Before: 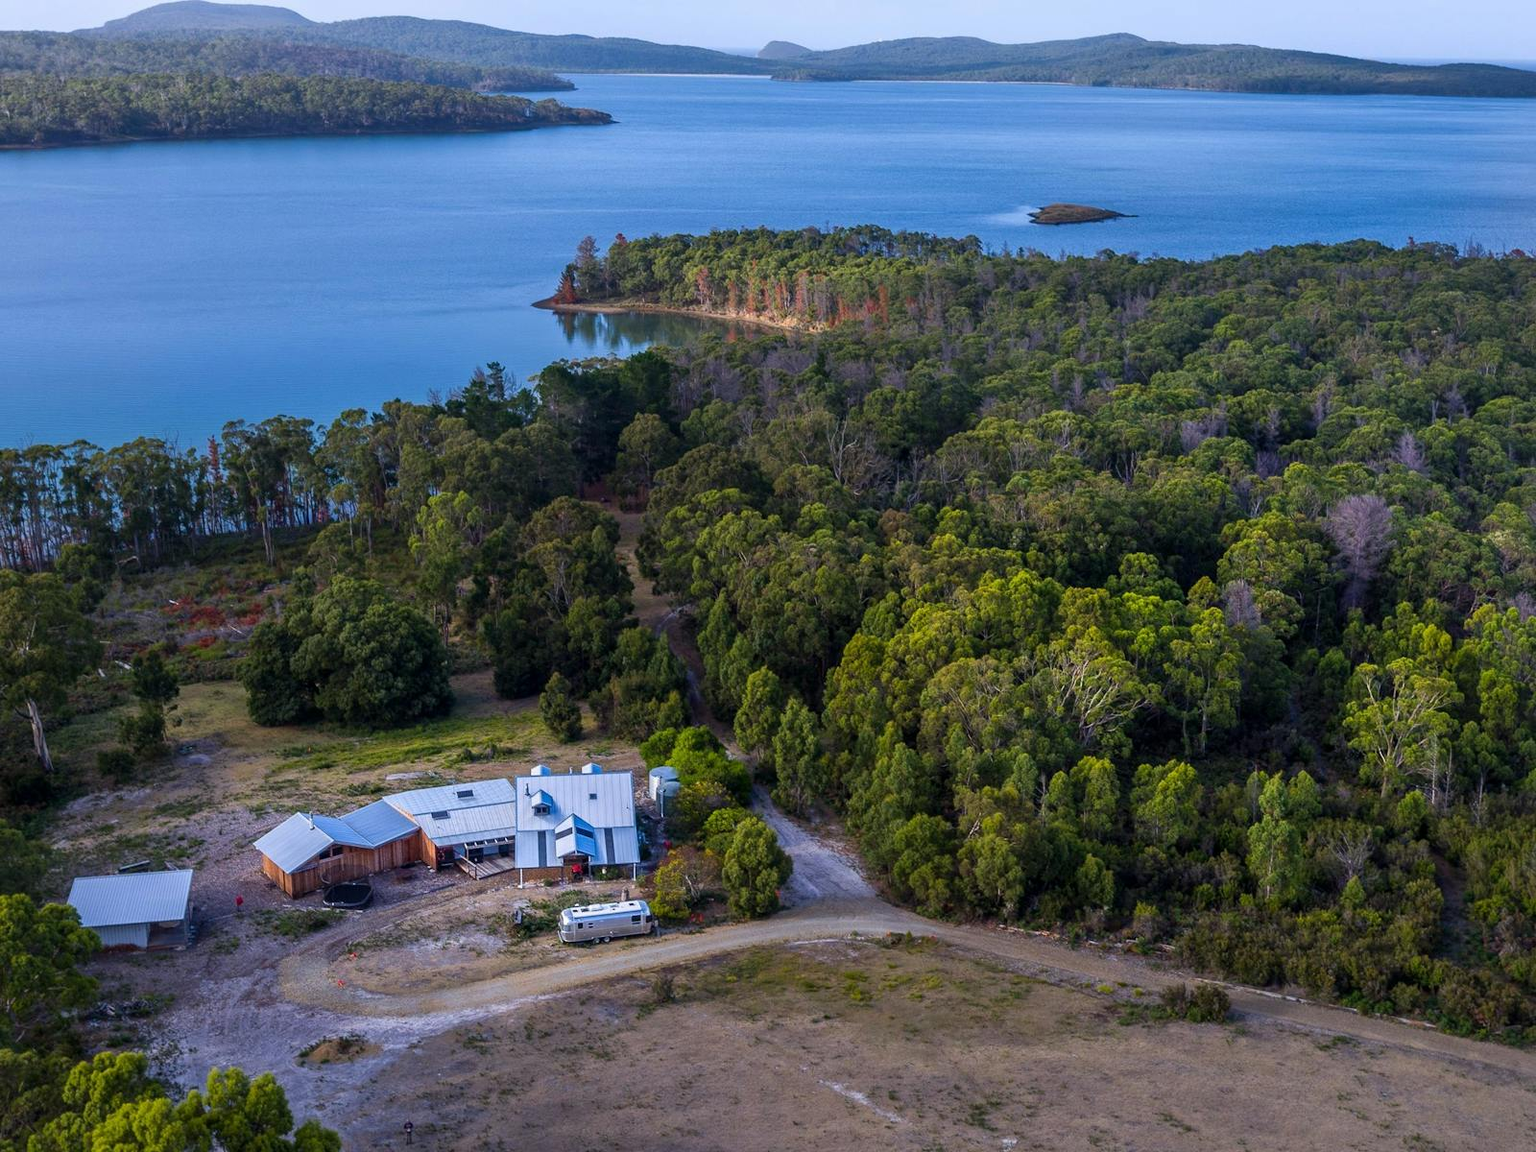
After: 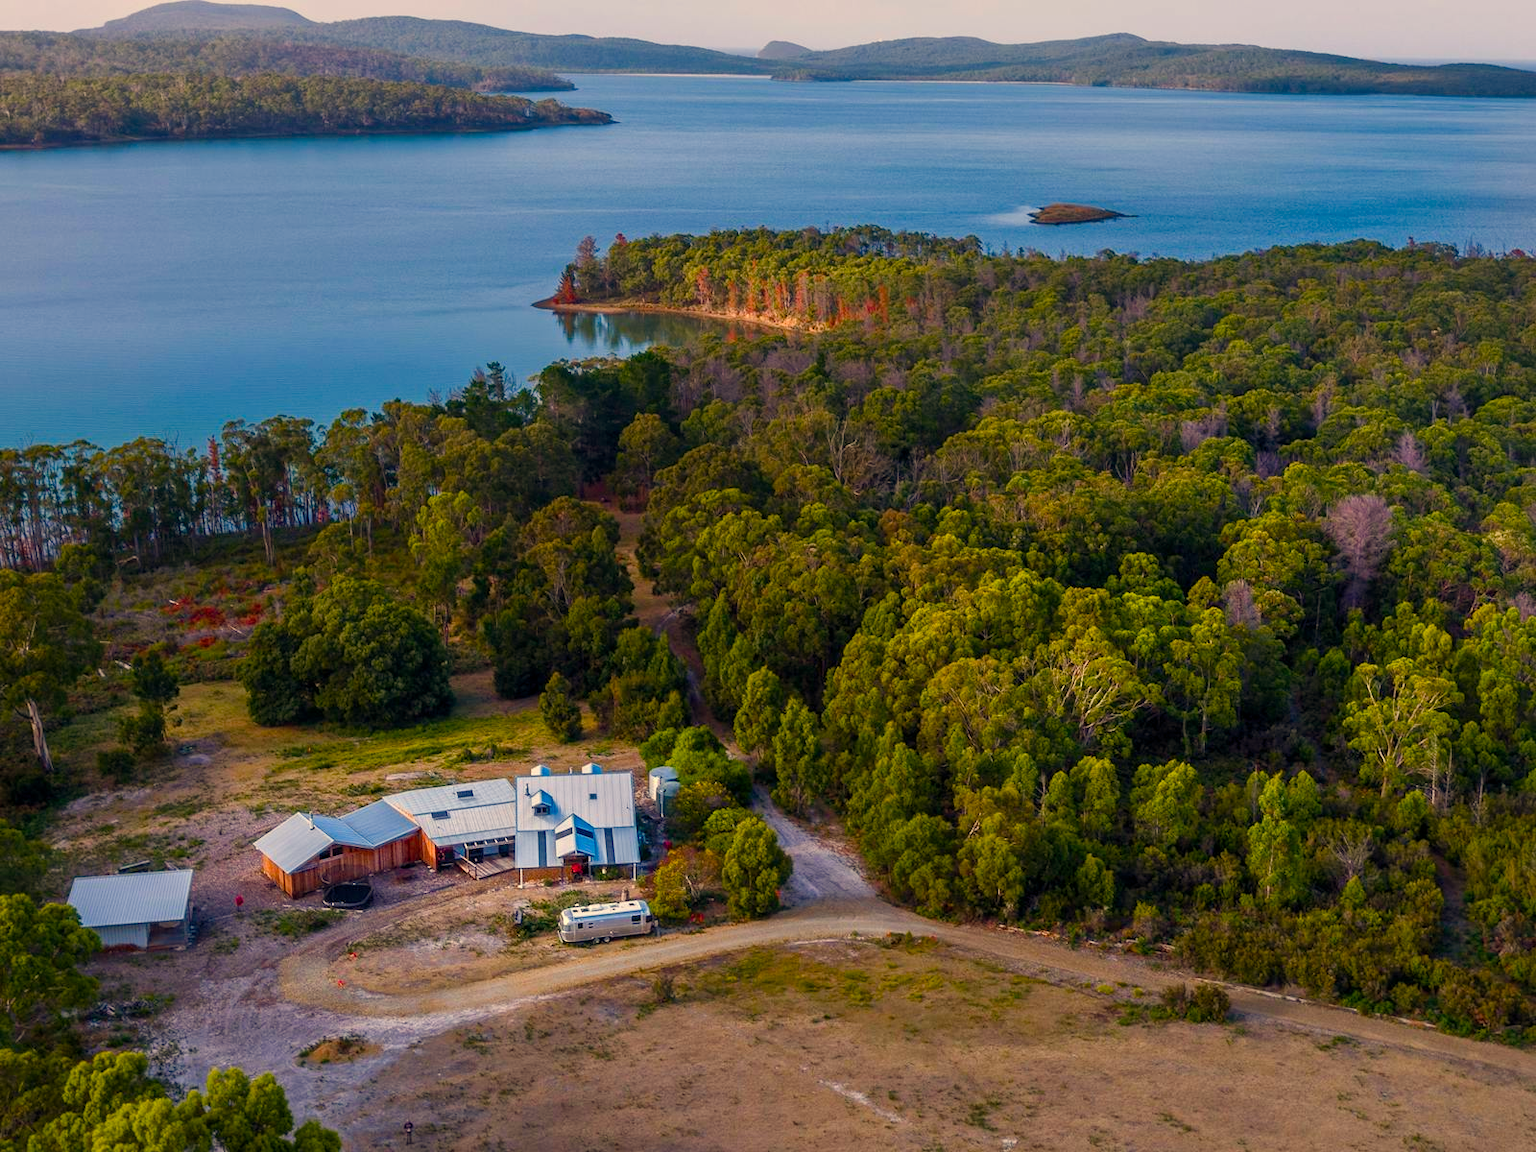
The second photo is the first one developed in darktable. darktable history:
color balance rgb: perceptual saturation grading › global saturation 35%, perceptual saturation grading › highlights -30%, perceptual saturation grading › shadows 35%, perceptual brilliance grading › global brilliance 3%, perceptual brilliance grading › highlights -3%, perceptual brilliance grading › shadows 3%
white balance: red 1.123, blue 0.83
graduated density: density 0.38 EV, hardness 21%, rotation -6.11°, saturation 32%
